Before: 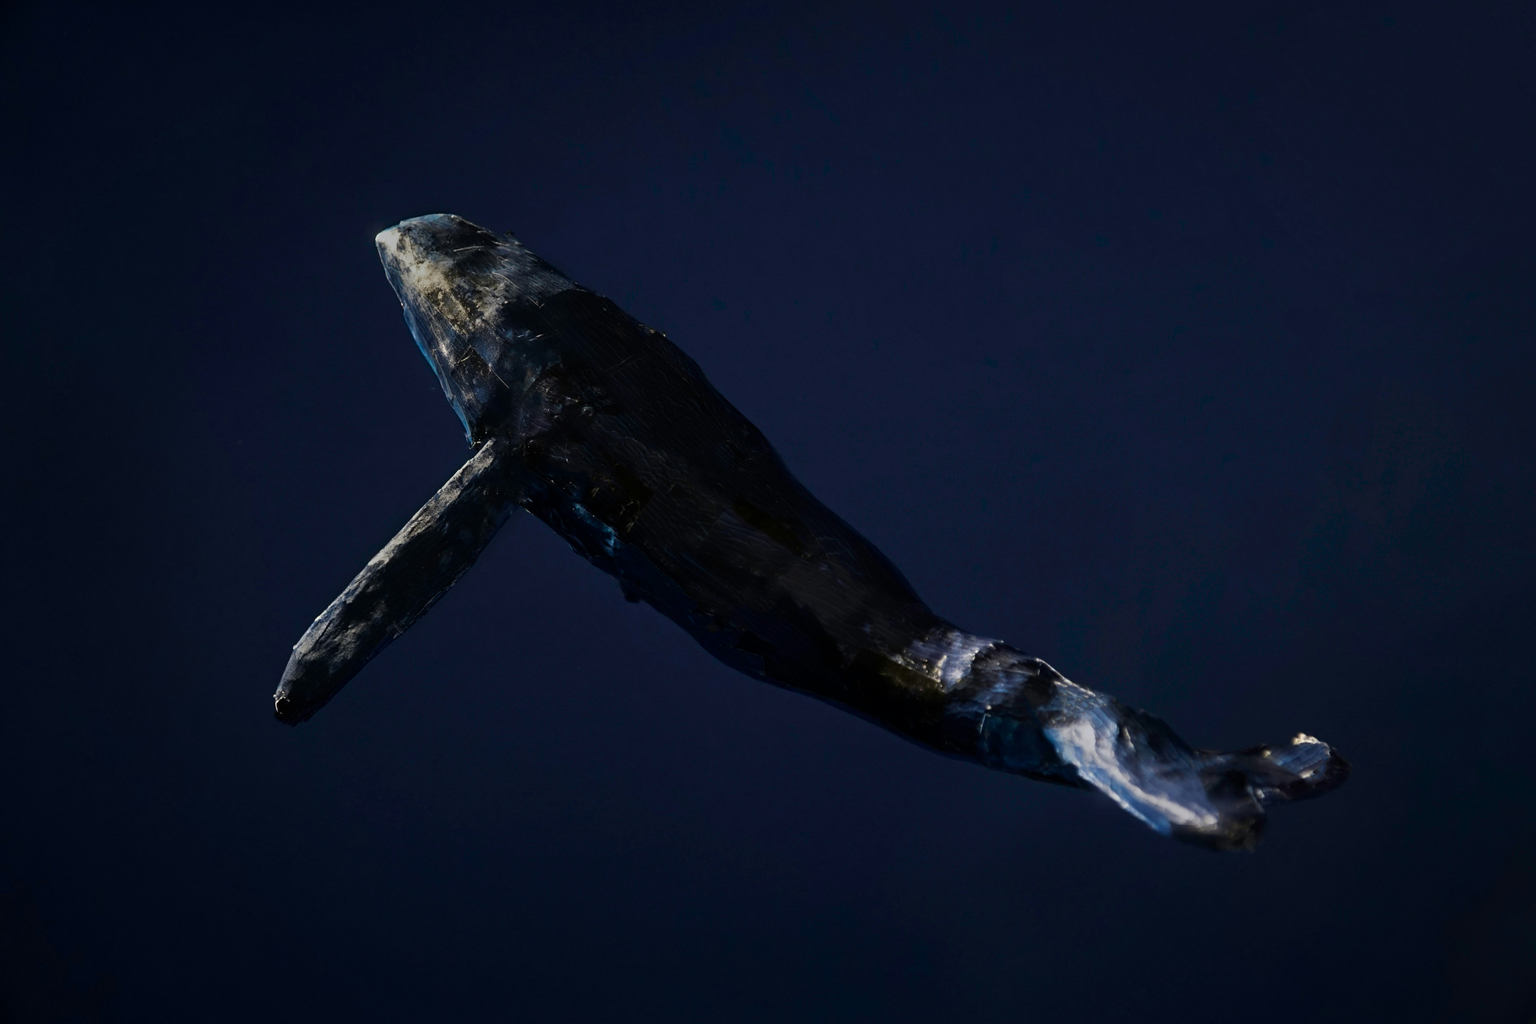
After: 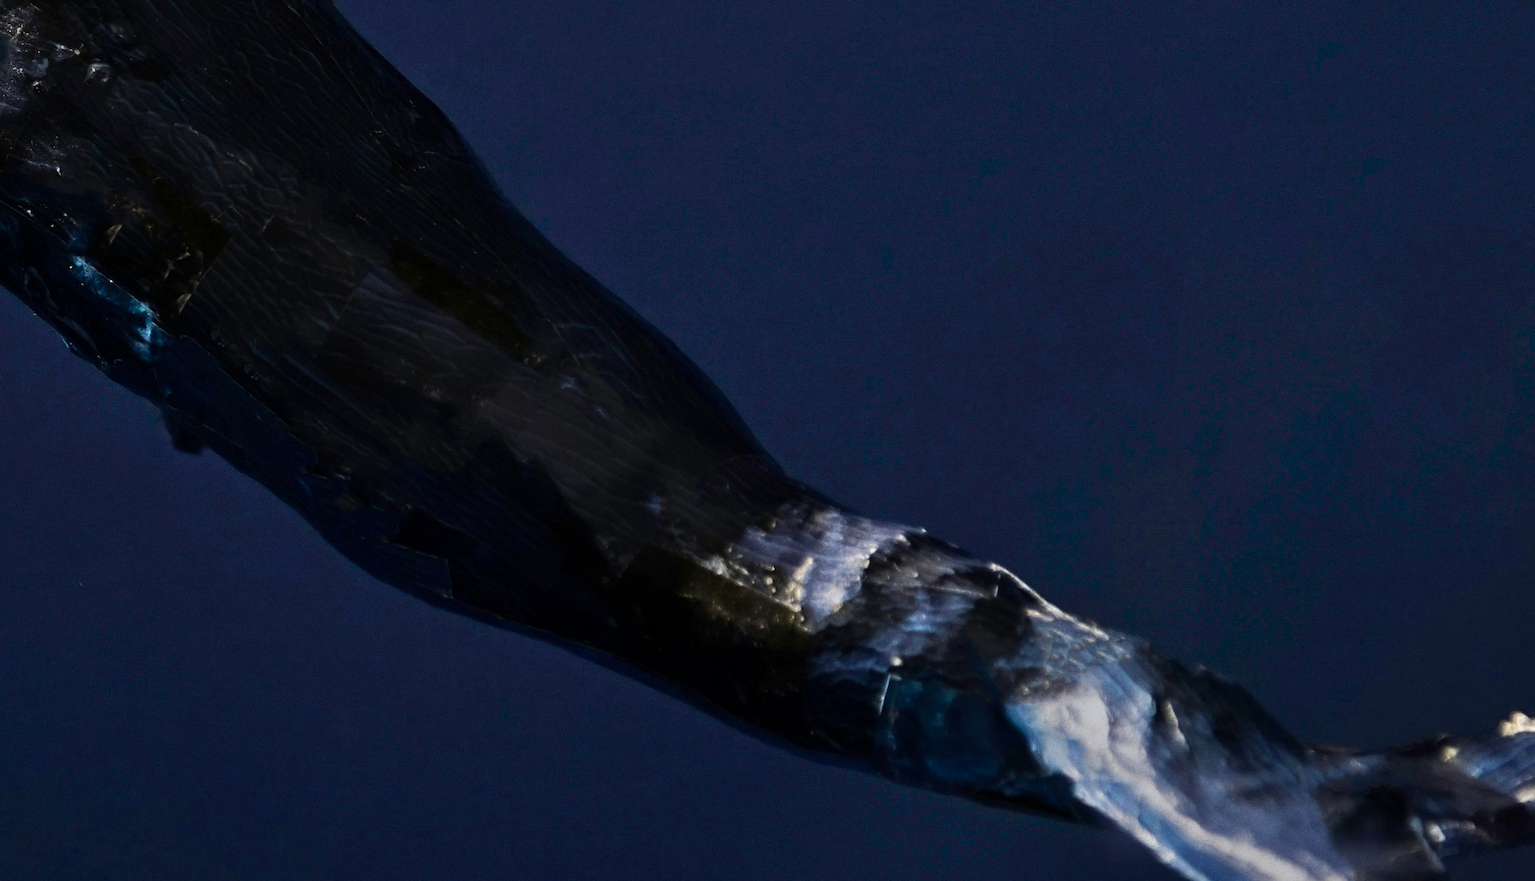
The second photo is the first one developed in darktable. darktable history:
grain: on, module defaults
shadows and highlights: shadows 37.27, highlights -28.18, soften with gaussian
crop: left 35.03%, top 36.625%, right 14.663%, bottom 20.057%
